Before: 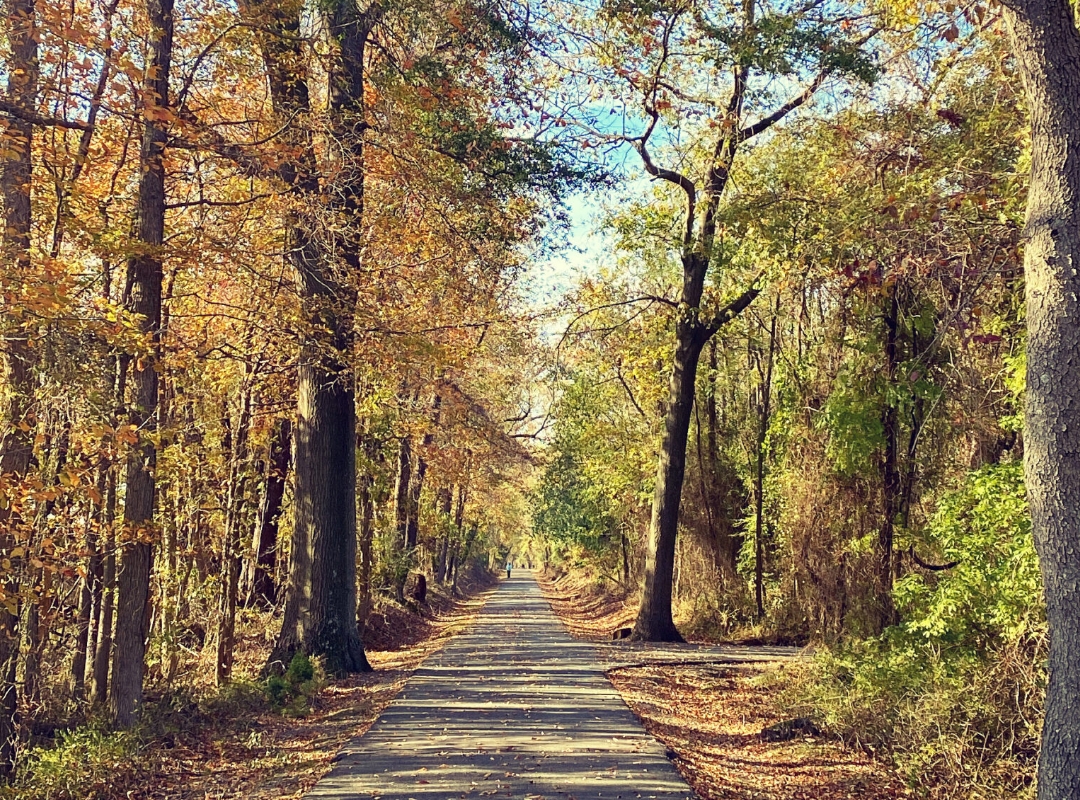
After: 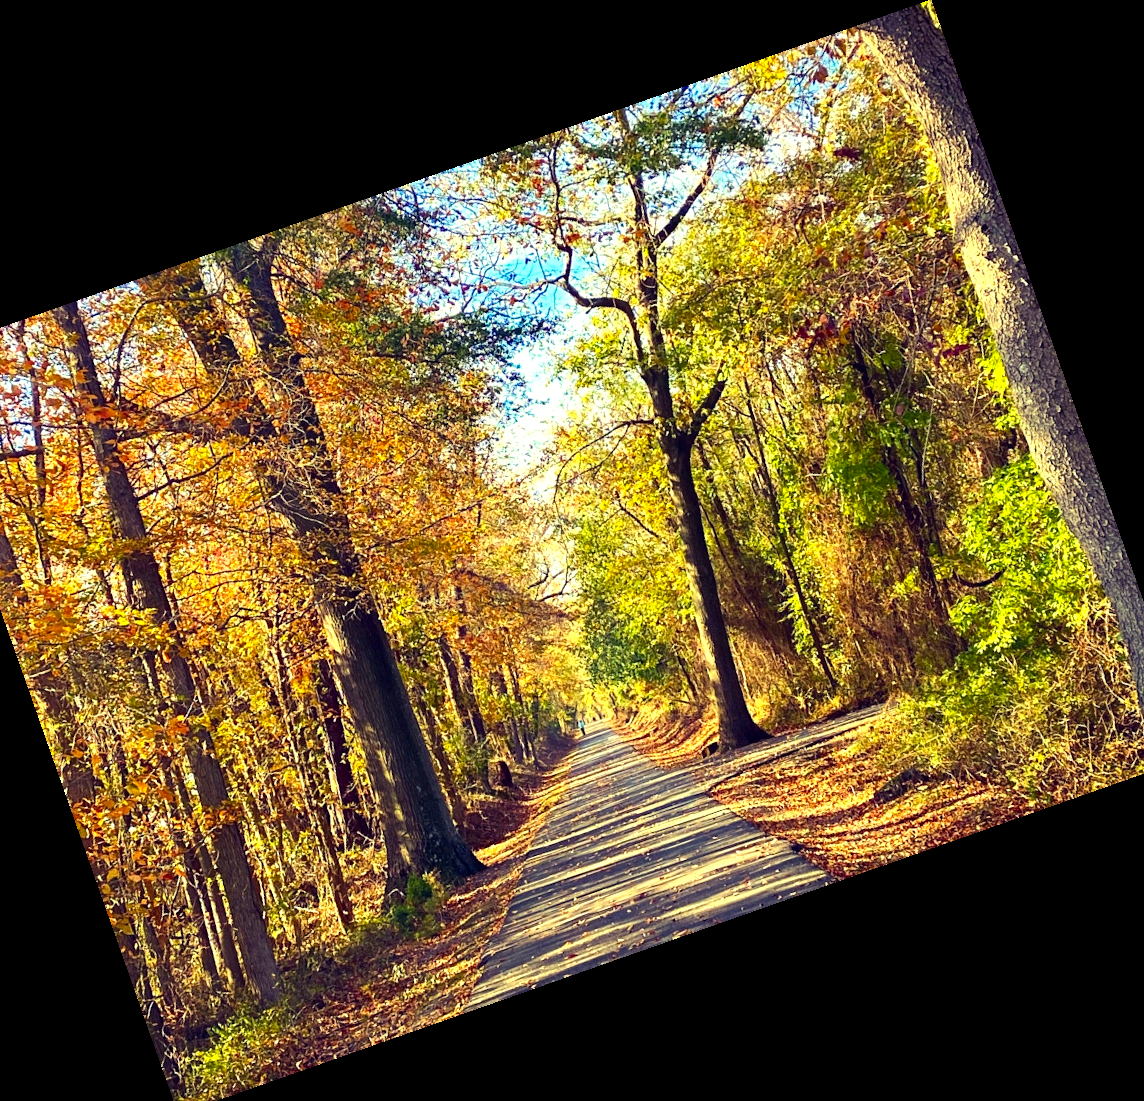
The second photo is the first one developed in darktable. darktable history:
crop and rotate: angle 19.43°, left 6.812%, right 4.125%, bottom 1.087%
color zones: curves: ch0 [(0, 0.613) (0.01, 0.613) (0.245, 0.448) (0.498, 0.529) (0.642, 0.665) (0.879, 0.777) (0.99, 0.613)]; ch1 [(0, 0) (0.143, 0) (0.286, 0) (0.429, 0) (0.571, 0) (0.714, 0) (0.857, 0)], mix -131.09%
tone equalizer: -8 EV -0.417 EV, -7 EV -0.389 EV, -6 EV -0.333 EV, -5 EV -0.222 EV, -3 EV 0.222 EV, -2 EV 0.333 EV, -1 EV 0.389 EV, +0 EV 0.417 EV, edges refinement/feathering 500, mask exposure compensation -1.57 EV, preserve details no
exposure: exposure 0.15 EV, compensate highlight preservation false
color balance rgb: linear chroma grading › shadows -8%, linear chroma grading › global chroma 10%, perceptual saturation grading › global saturation 2%, perceptual saturation grading › highlights -2%, perceptual saturation grading › mid-tones 4%, perceptual saturation grading › shadows 8%, perceptual brilliance grading › global brilliance 2%, perceptual brilliance grading › highlights -4%, global vibrance 16%, saturation formula JzAzBz (2021)
